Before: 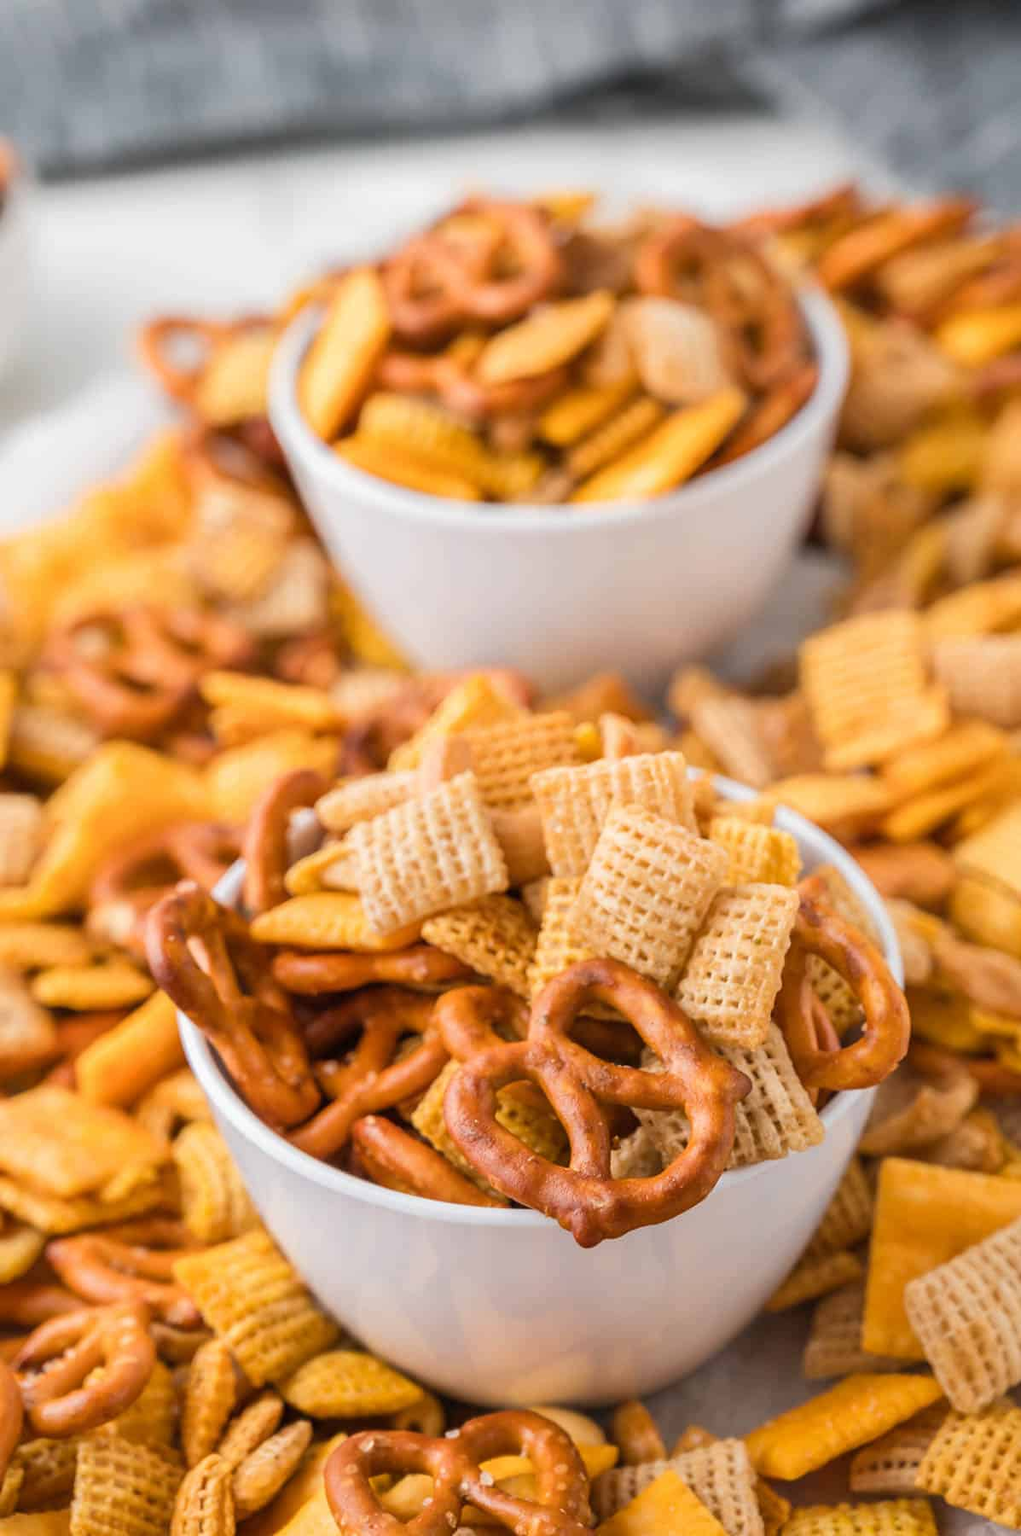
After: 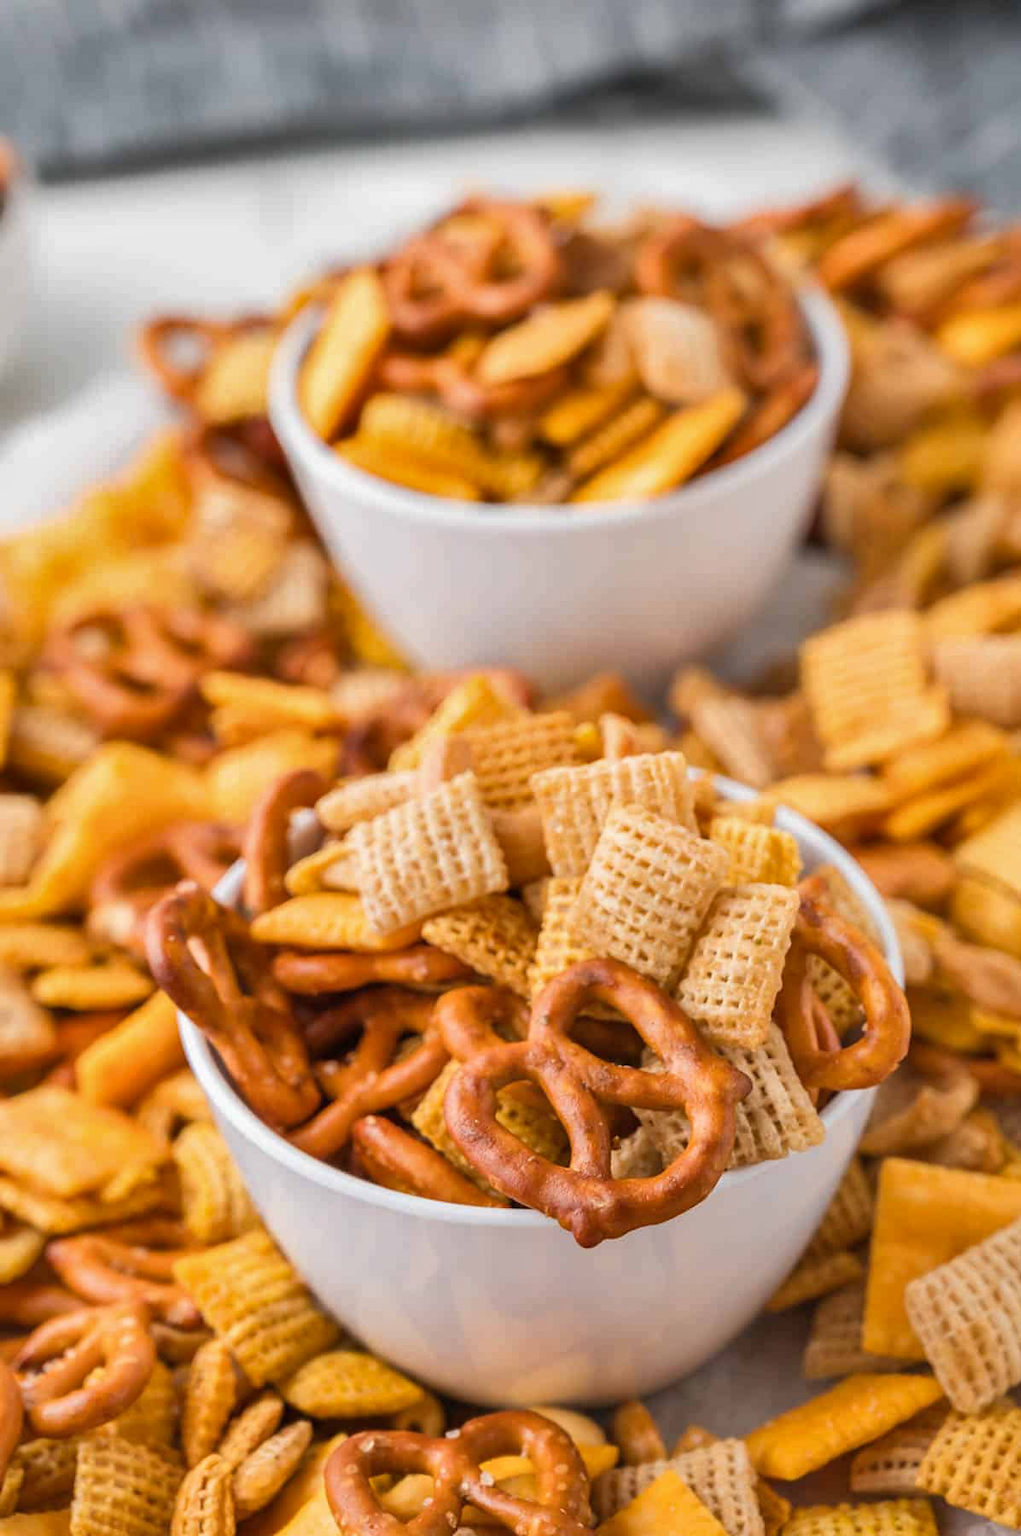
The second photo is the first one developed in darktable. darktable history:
exposure: compensate exposure bias true, compensate highlight preservation false
shadows and highlights: low approximation 0.01, soften with gaussian
